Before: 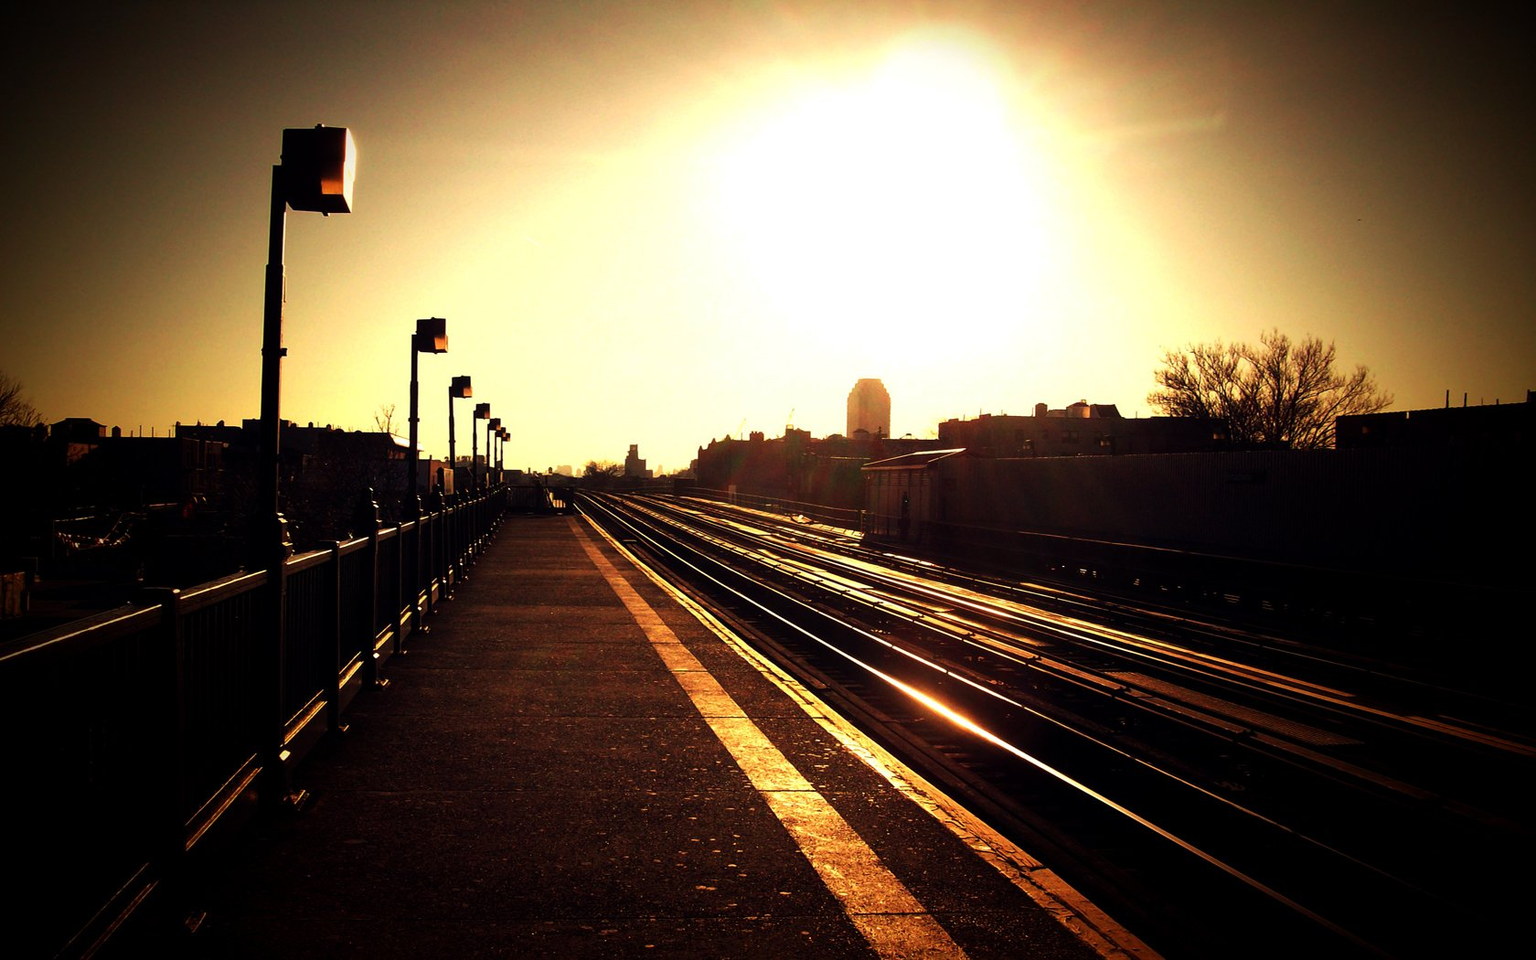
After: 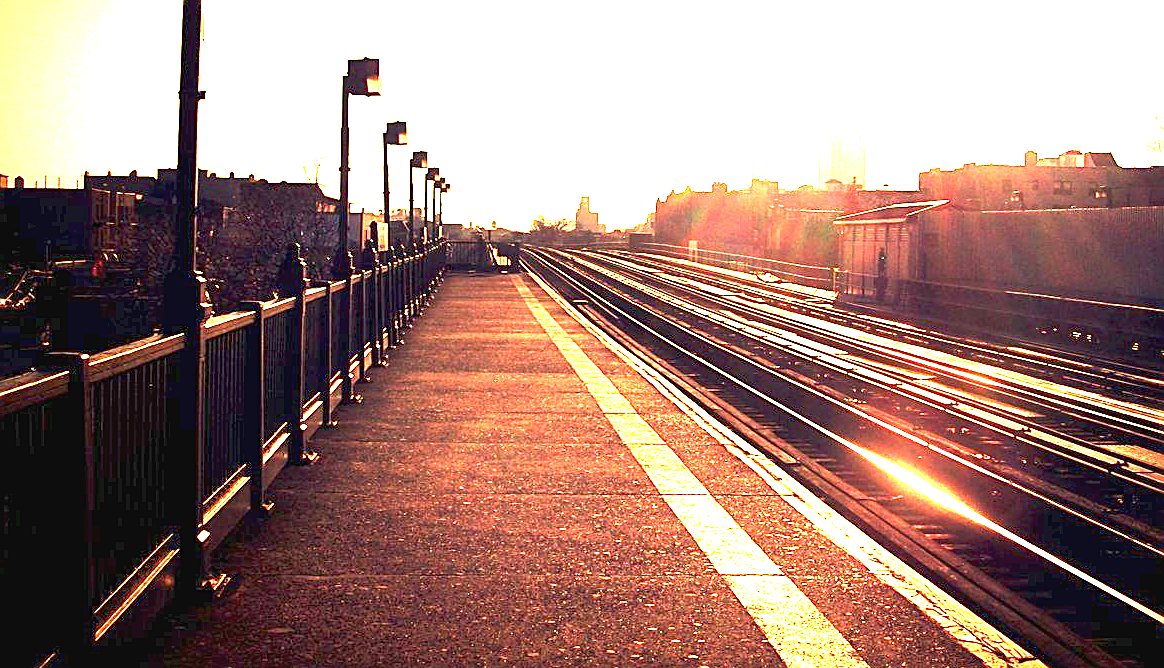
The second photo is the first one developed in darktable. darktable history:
white balance: red 1.009, blue 1.027
sharpen: on, module defaults
crop: left 6.488%, top 27.668%, right 24.183%, bottom 8.656%
exposure: black level correction 0, exposure 4 EV, compensate exposure bias true, compensate highlight preservation false
